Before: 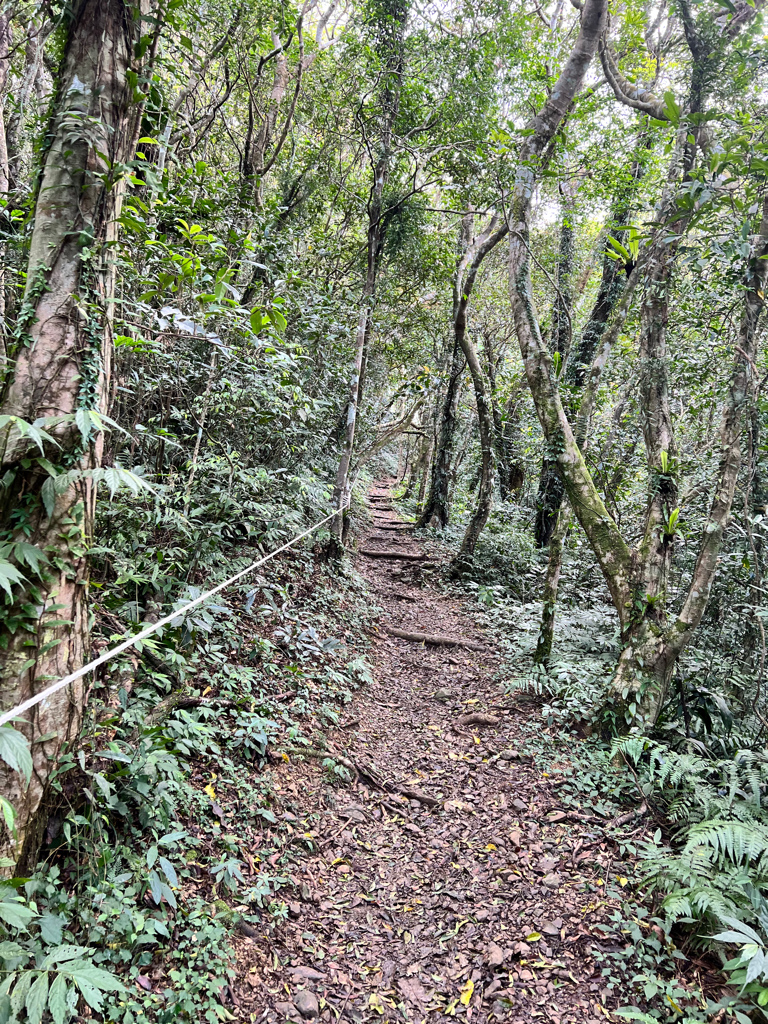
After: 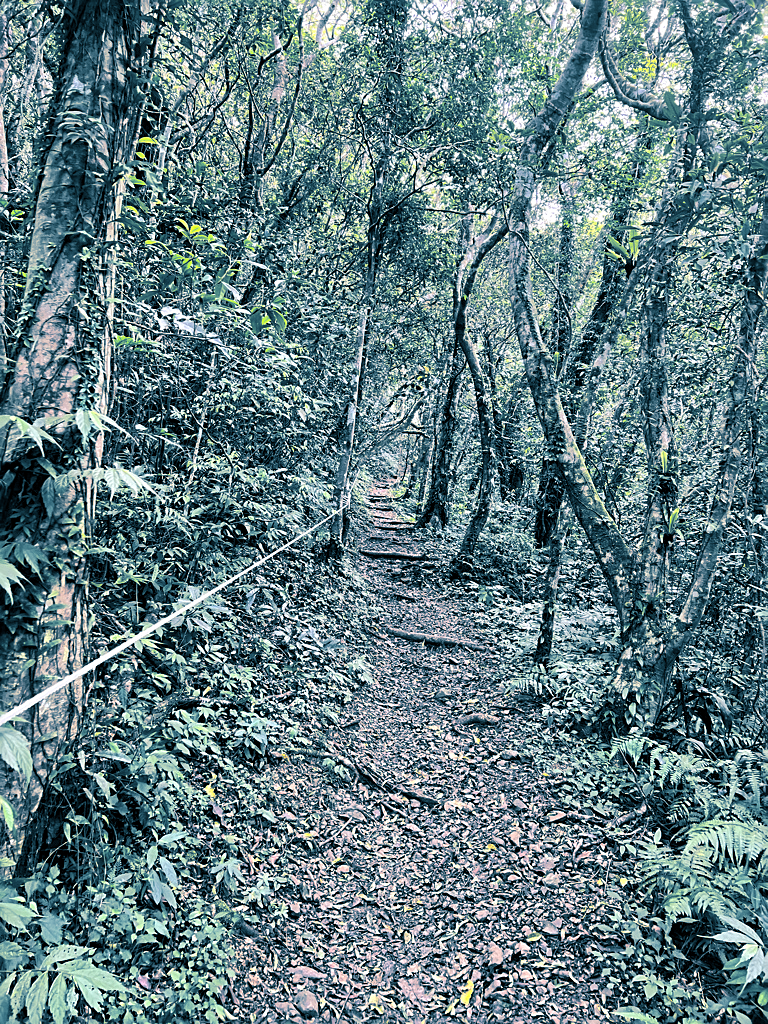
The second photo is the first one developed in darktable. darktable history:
tone equalizer: on, module defaults
split-toning: shadows › hue 212.4°, balance -70
sharpen: on, module defaults
